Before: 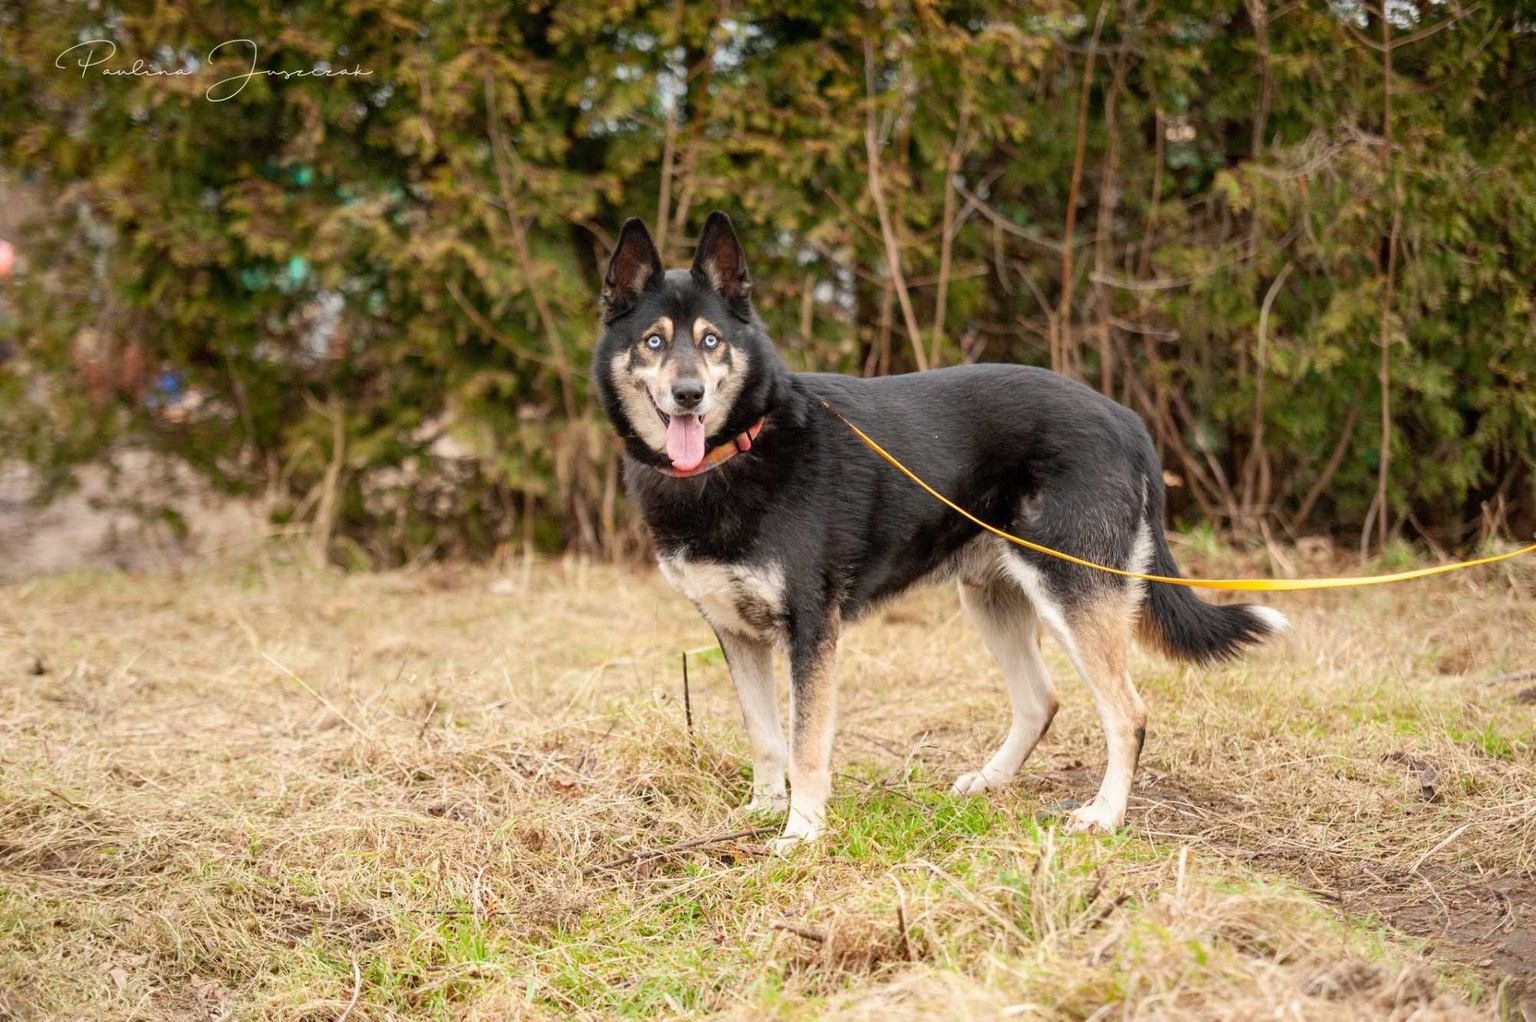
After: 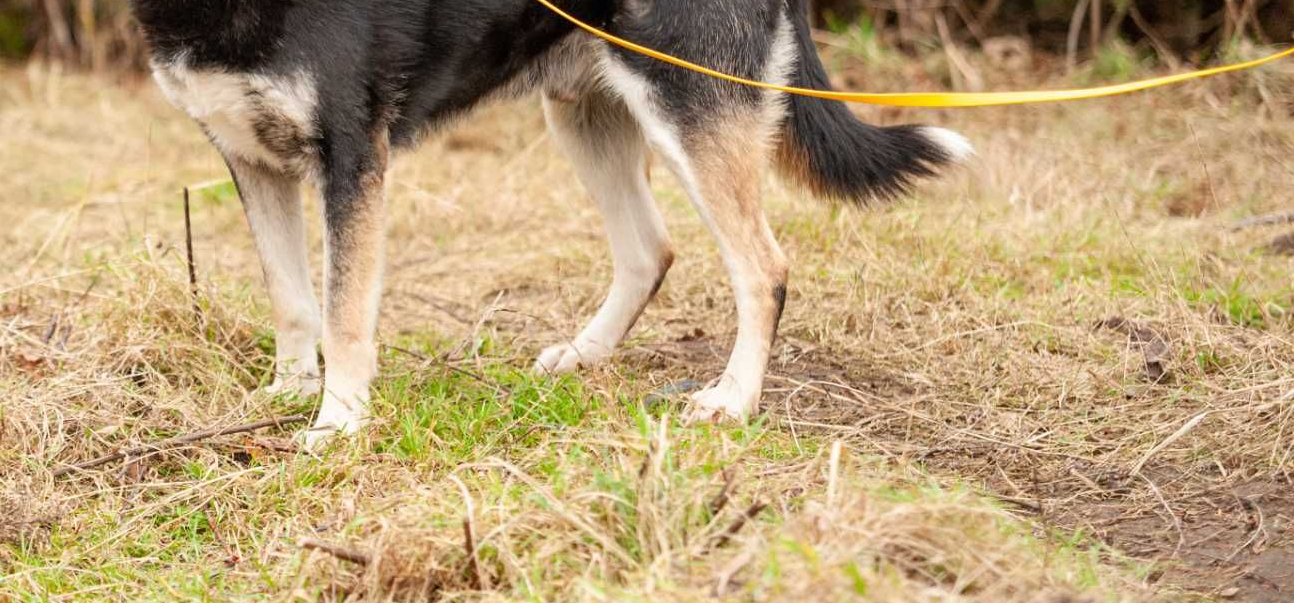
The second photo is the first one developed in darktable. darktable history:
crop and rotate: left 35.298%, top 49.781%, bottom 4.856%
